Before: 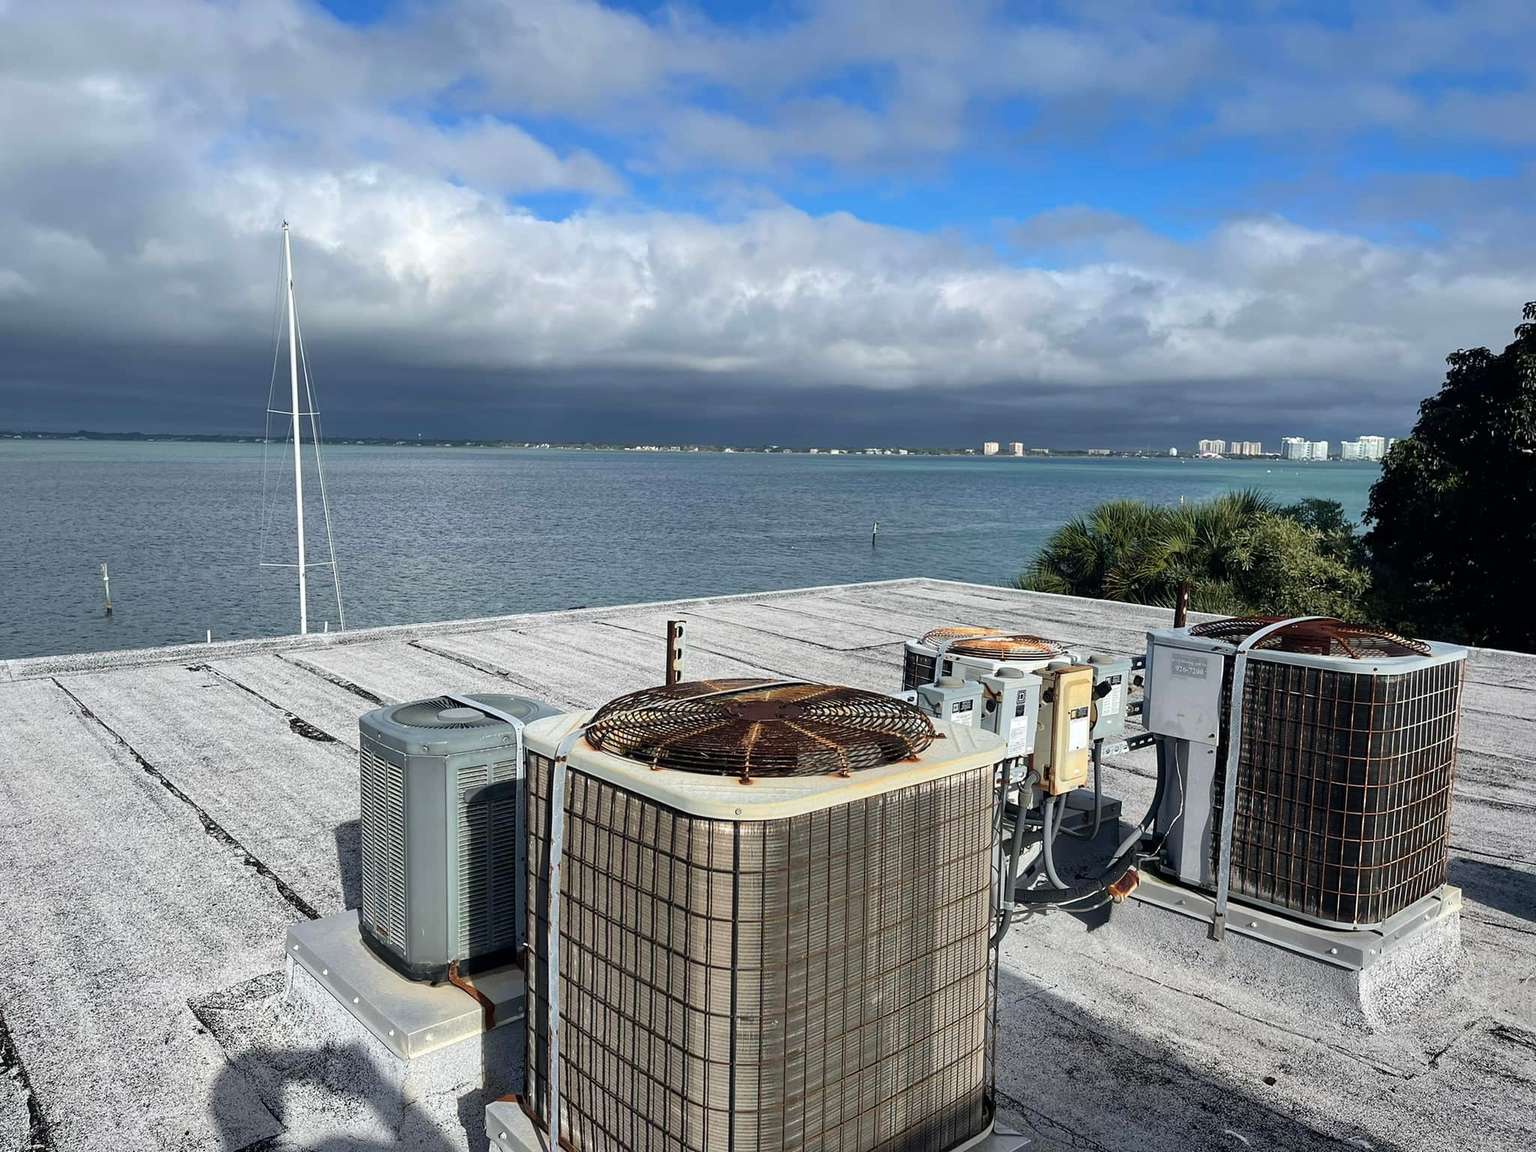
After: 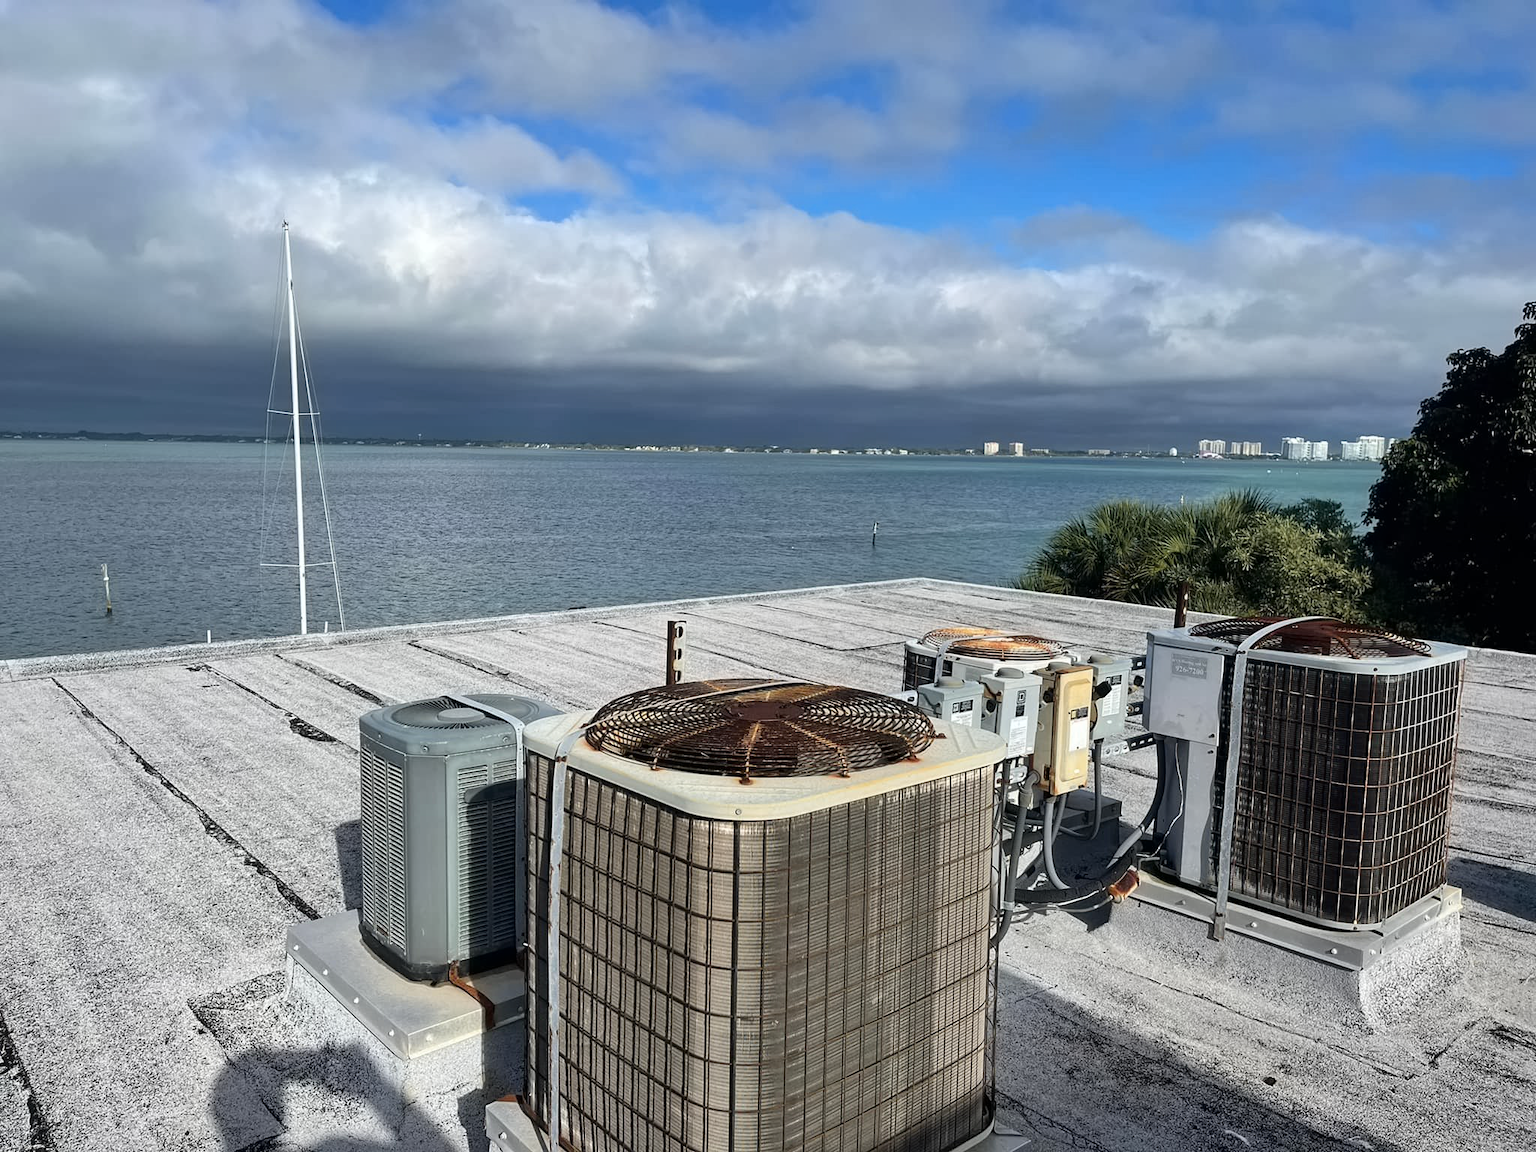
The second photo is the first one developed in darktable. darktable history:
contrast equalizer: y [[0.5 ×6], [0.5 ×6], [0.5 ×6], [0 ×6], [0, 0, 0, 0.581, 0.011, 0]]
